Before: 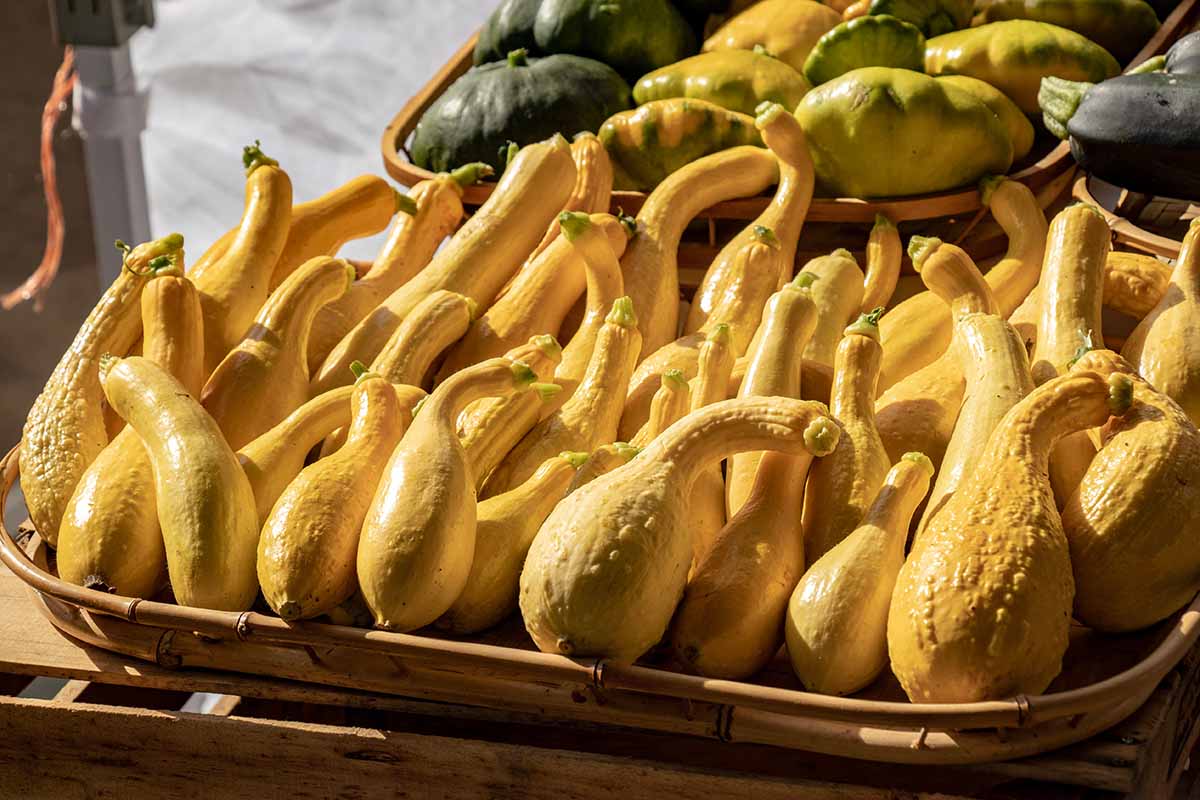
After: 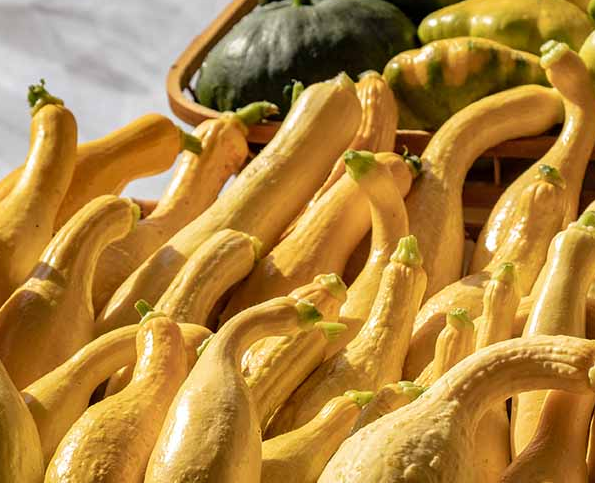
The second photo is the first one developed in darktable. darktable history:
crop: left 17.917%, top 7.679%, right 32.436%, bottom 31.844%
